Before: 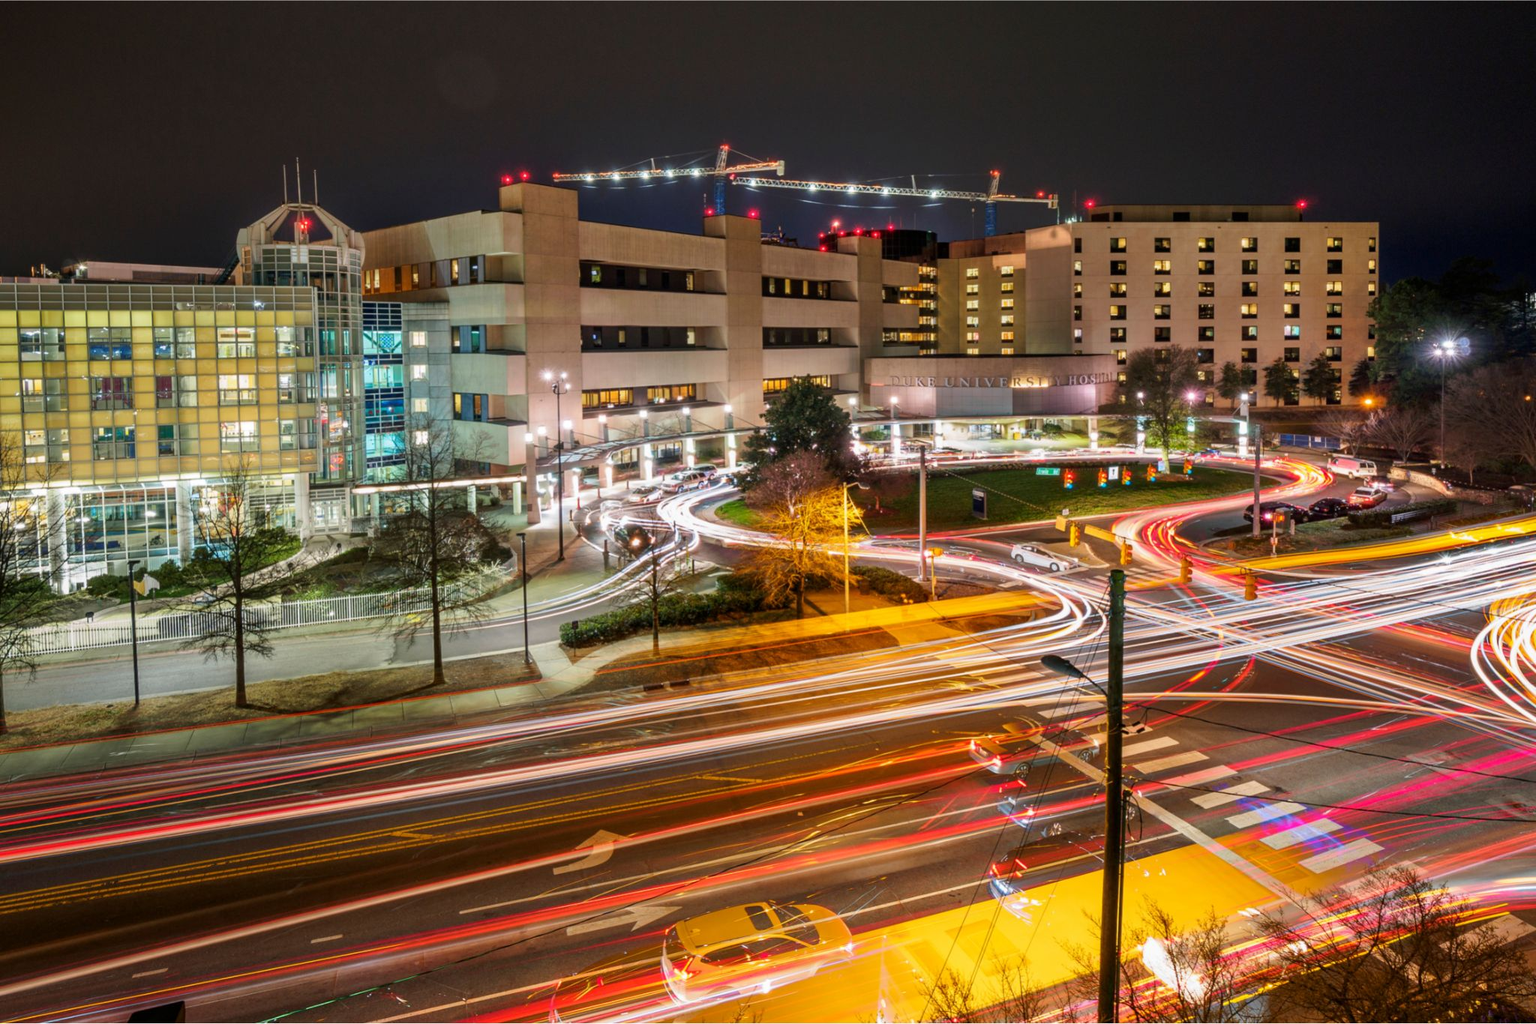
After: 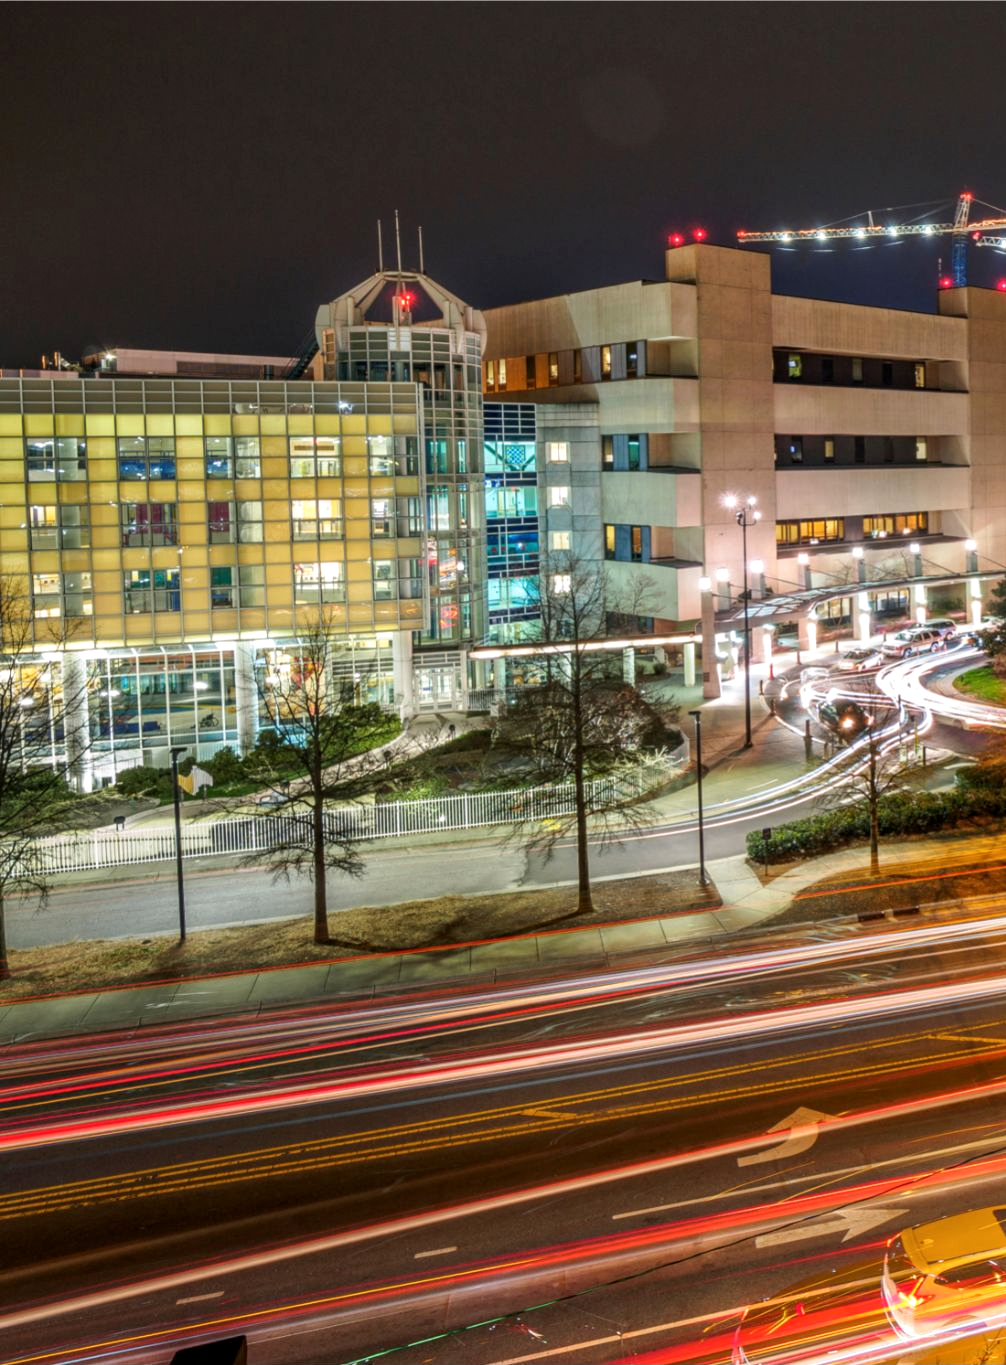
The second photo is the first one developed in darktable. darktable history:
exposure: exposure 0.207 EV, compensate highlight preservation false
crop and rotate: left 0%, top 0%, right 50.845%
local contrast: detail 117%
